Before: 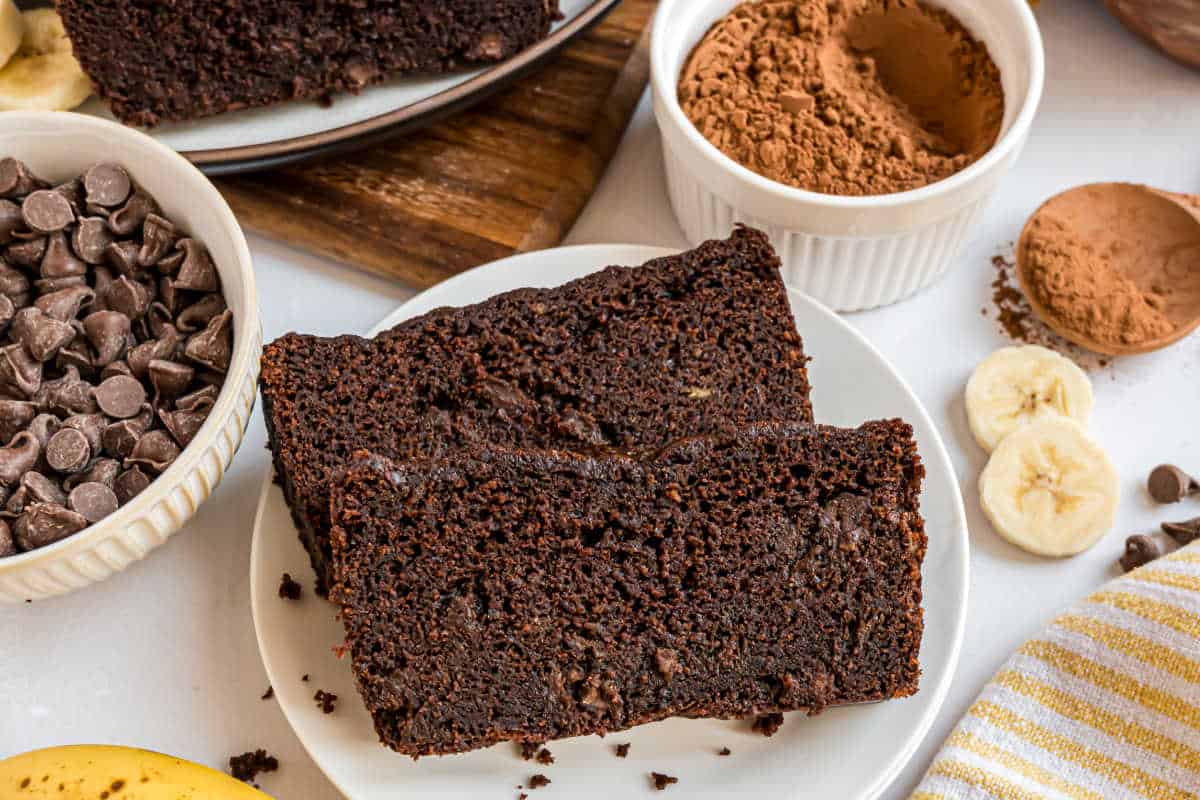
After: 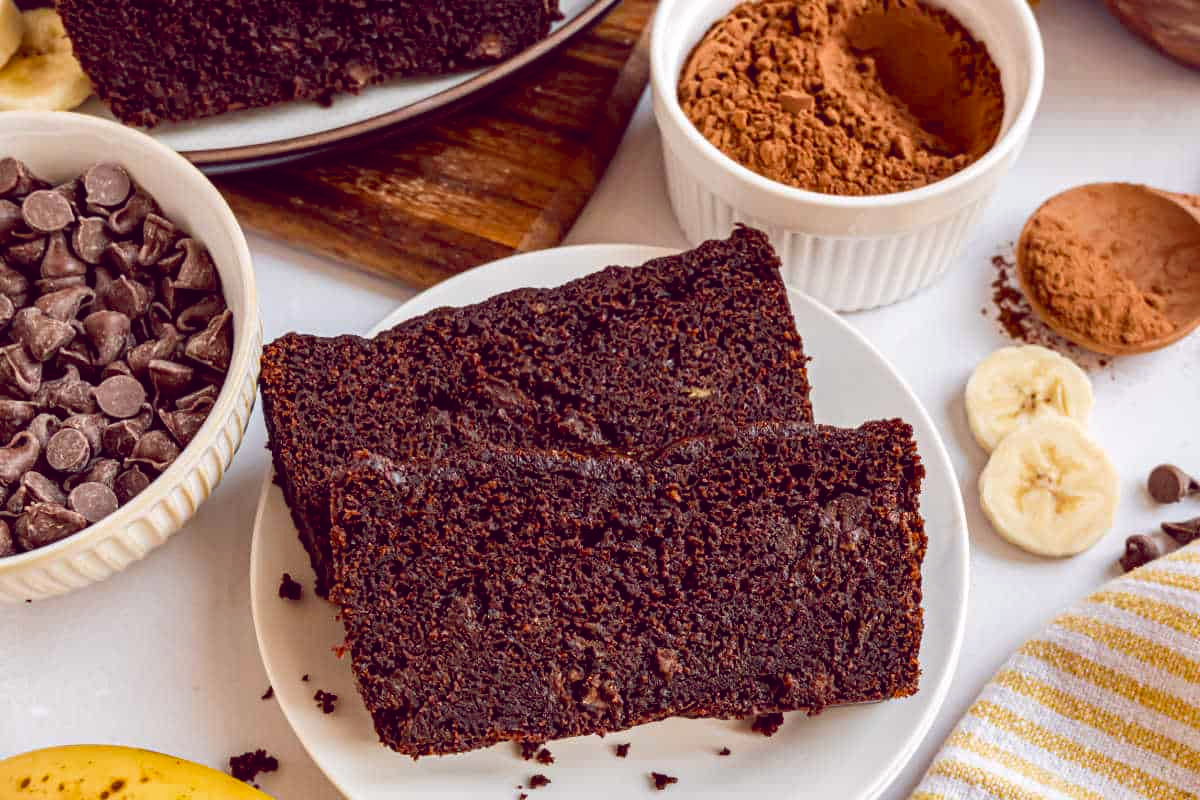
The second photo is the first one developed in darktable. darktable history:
color balance rgb: power › hue 60.74°, global offset › chroma 0.286%, global offset › hue 320.15°, white fulcrum 1.02 EV, linear chroma grading › global chroma -0.802%, perceptual saturation grading › global saturation 7.618%, perceptual saturation grading › shadows 3.199%, saturation formula JzAzBz (2021)
